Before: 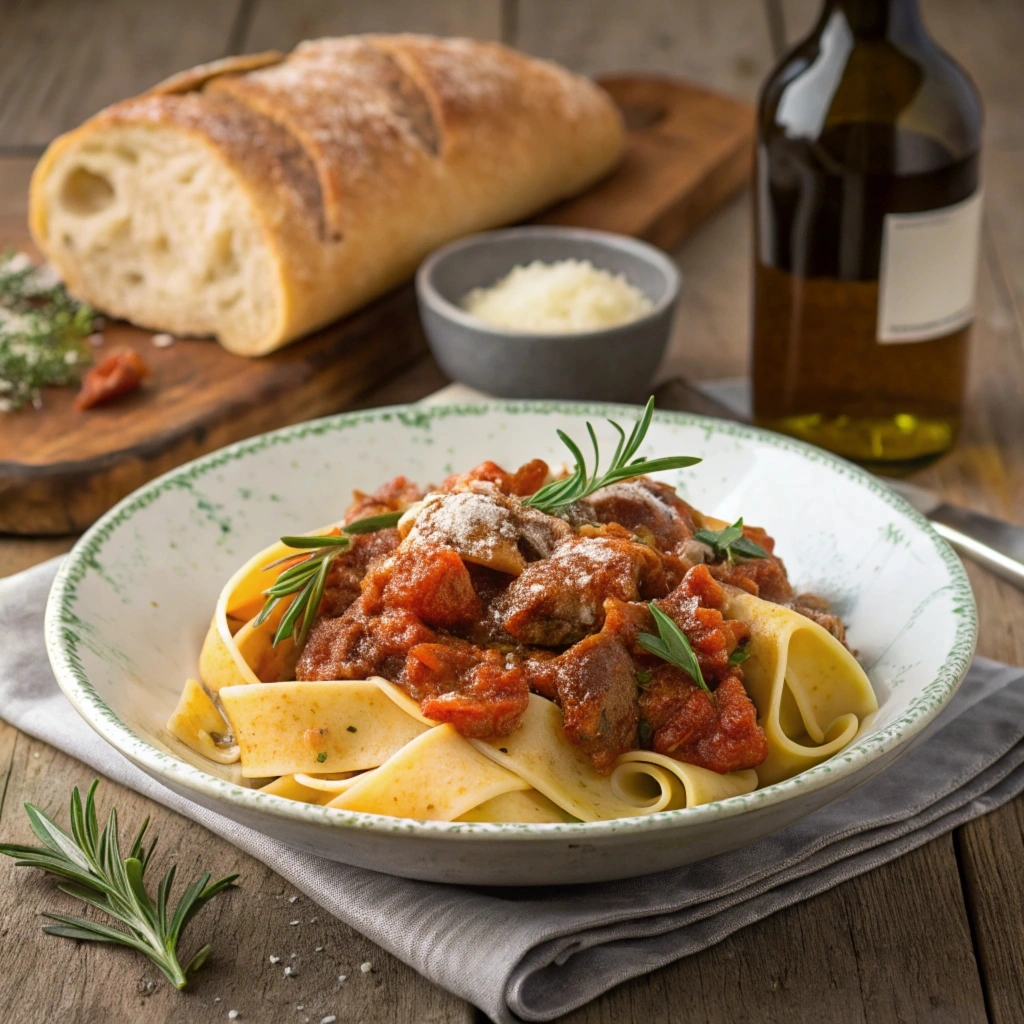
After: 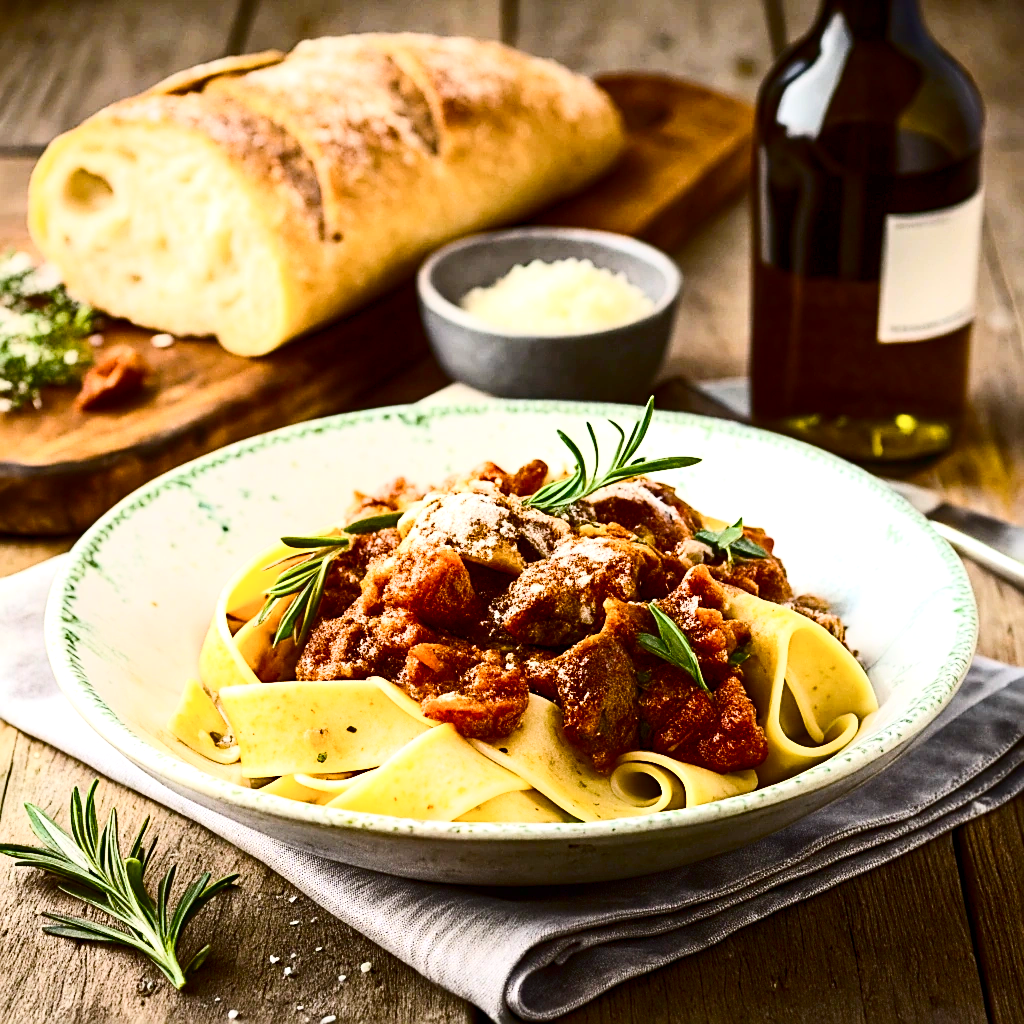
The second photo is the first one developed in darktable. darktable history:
contrast brightness saturation: contrast 0.488, saturation -0.087
tone equalizer: edges refinement/feathering 500, mask exposure compensation -1.57 EV, preserve details no
sharpen: on, module defaults
color balance rgb: highlights gain › luminance 9.829%, perceptual saturation grading › global saturation 56.262%, perceptual saturation grading › highlights -50.281%, perceptual saturation grading › mid-tones 39.438%, perceptual saturation grading › shadows 30.206%, global vibrance 9.987%
exposure: exposure 0.49 EV, compensate exposure bias true, compensate highlight preservation false
